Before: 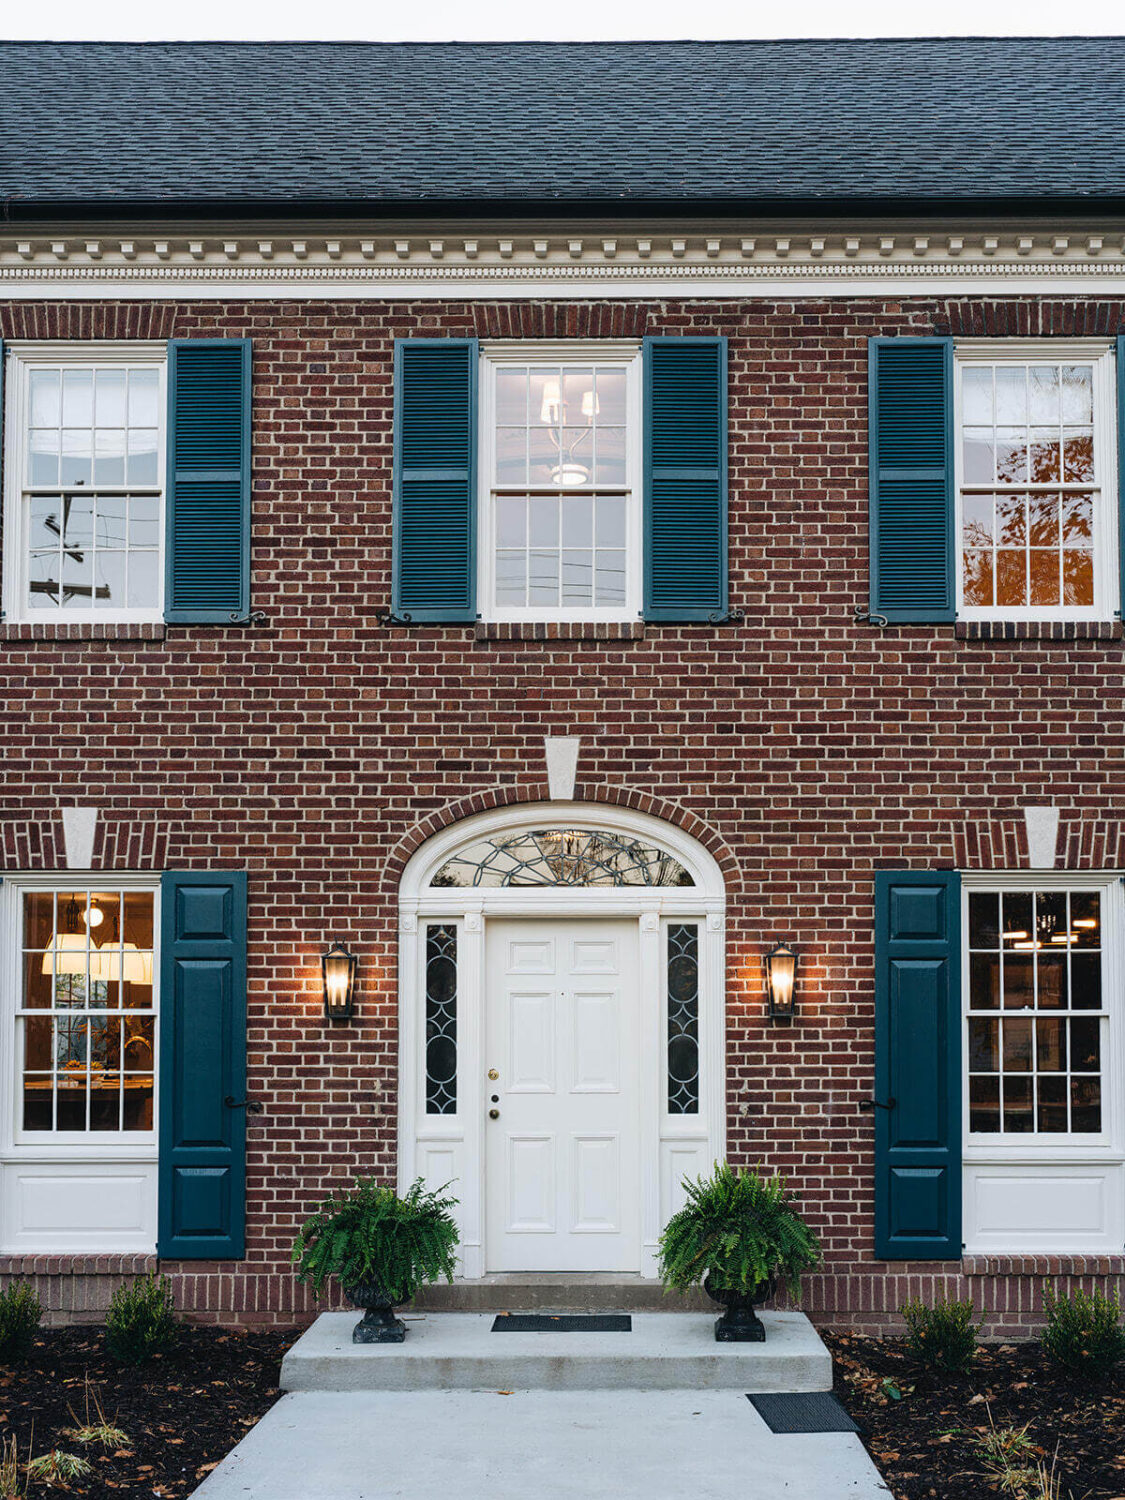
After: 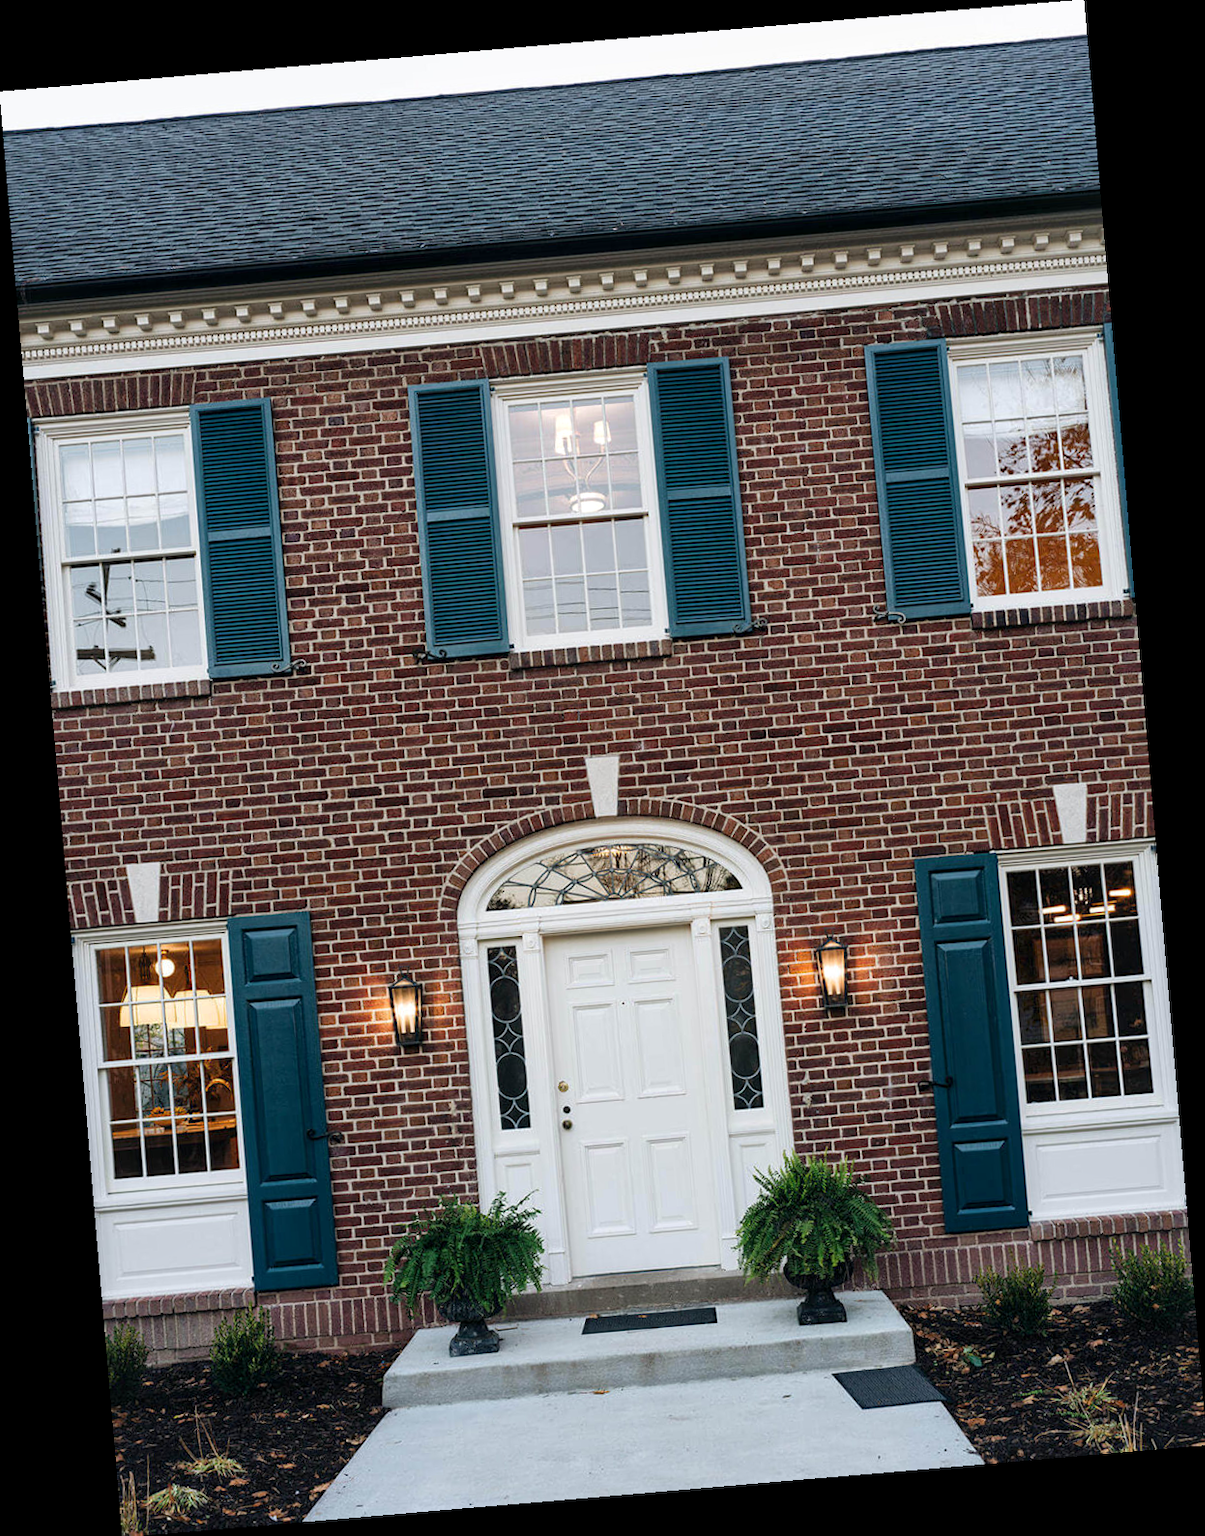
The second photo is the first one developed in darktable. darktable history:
rotate and perspective: rotation -4.86°, automatic cropping off
local contrast: mode bilateral grid, contrast 20, coarseness 50, detail 130%, midtone range 0.2
